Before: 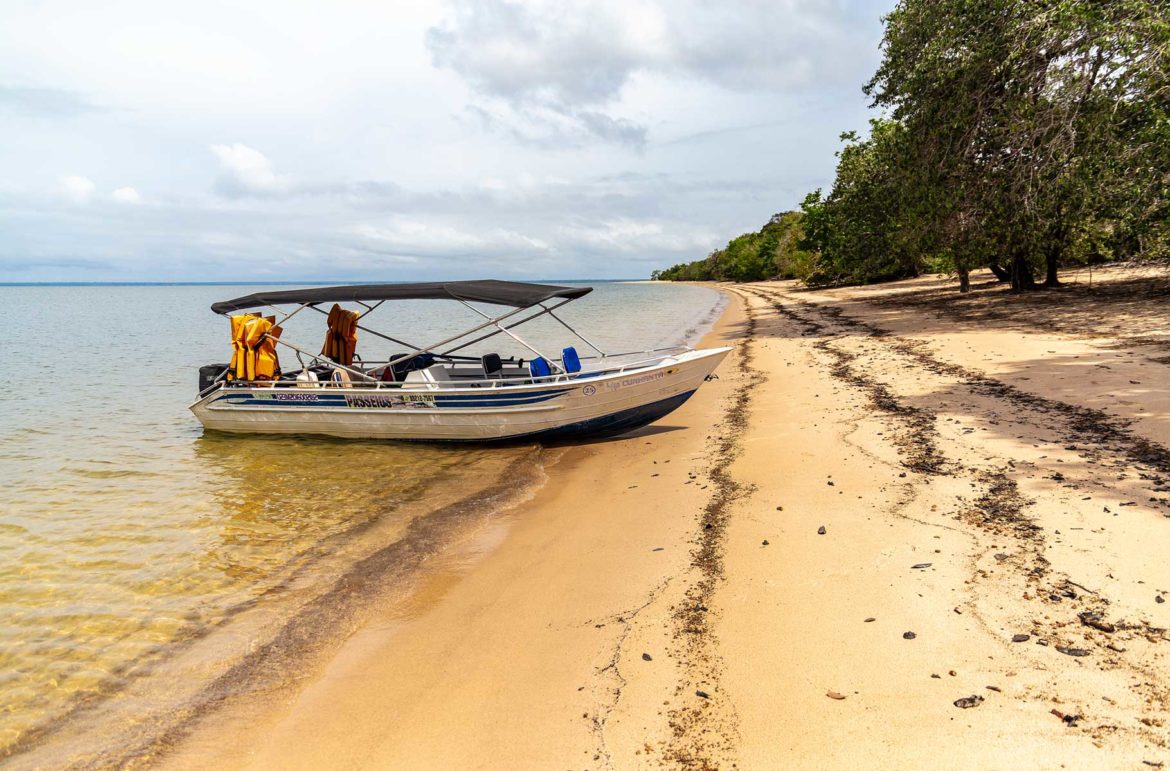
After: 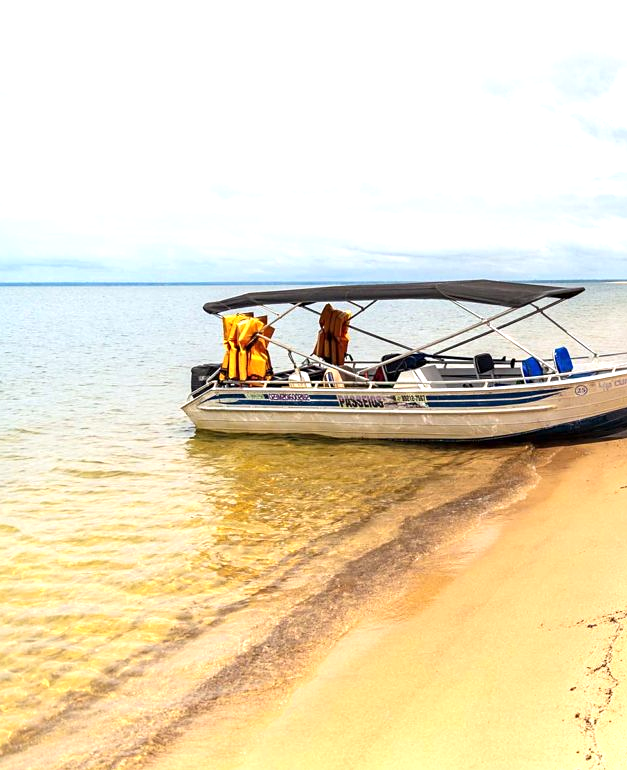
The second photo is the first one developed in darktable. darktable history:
crop: left 0.766%, right 45.572%, bottom 0.08%
exposure: exposure 0.657 EV, compensate highlight preservation false
sharpen: amount 0.206
